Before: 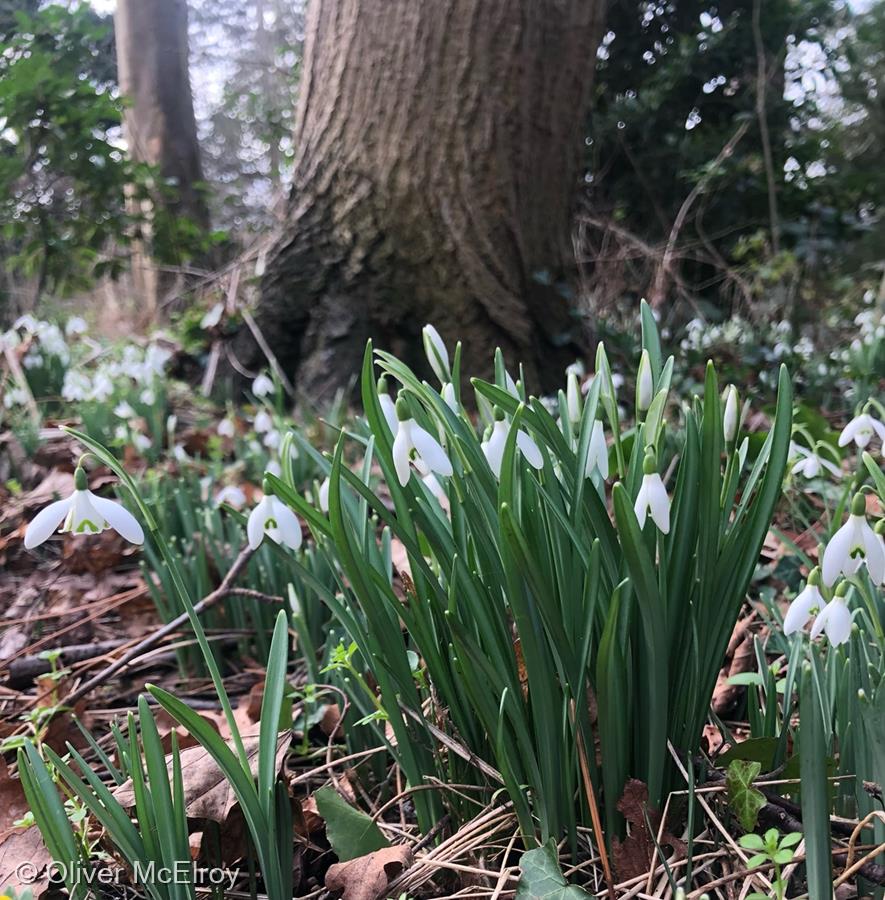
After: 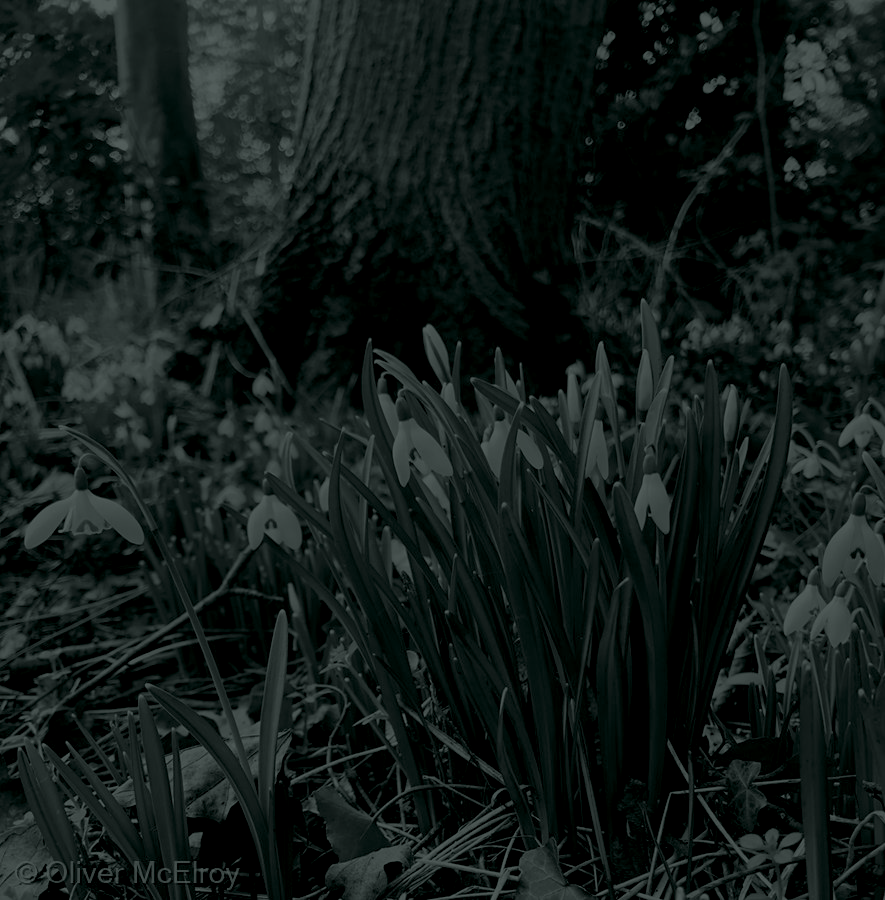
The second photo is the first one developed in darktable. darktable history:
color balance rgb: perceptual saturation grading › global saturation 25%, global vibrance 20%
vibrance: on, module defaults
shadows and highlights: shadows 60, soften with gaussian
colorize: hue 90°, saturation 19%, lightness 1.59%, version 1
